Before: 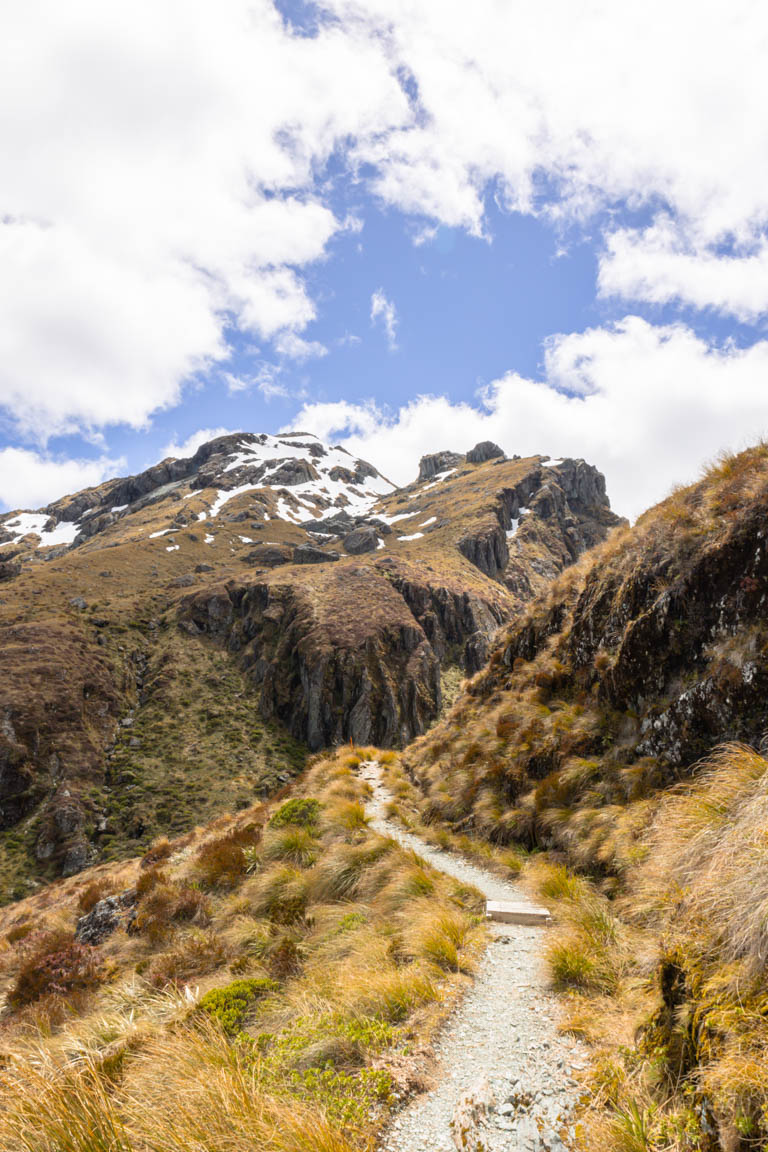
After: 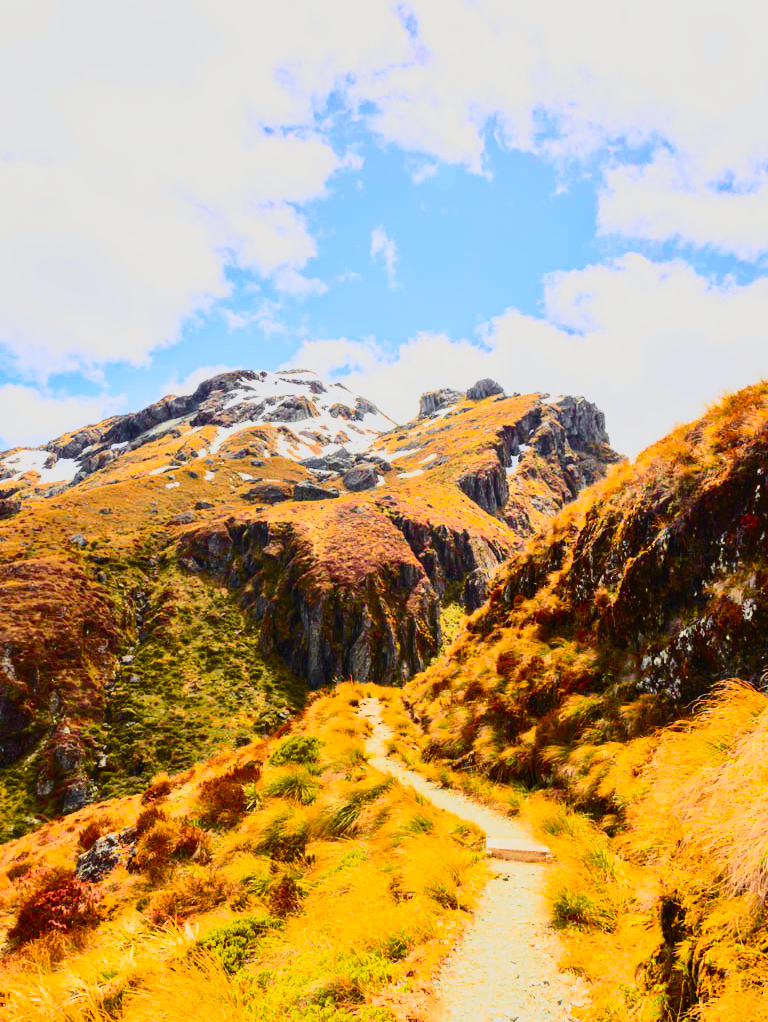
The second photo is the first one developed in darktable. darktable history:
color balance rgb: shadows lift › chroma 3.214%, shadows lift › hue 282.06°, perceptual saturation grading › global saturation 36.337%, perceptual saturation grading › shadows 34.649%, global vibrance 20%
exposure: exposure 0.203 EV, compensate highlight preservation false
tone curve: curves: ch0 [(0, 0.017) (0.239, 0.277) (0.508, 0.593) (0.826, 0.855) (1, 0.945)]; ch1 [(0, 0) (0.401, 0.42) (0.442, 0.47) (0.492, 0.498) (0.511, 0.504) (0.555, 0.586) (0.681, 0.739) (1, 1)]; ch2 [(0, 0) (0.411, 0.433) (0.5, 0.504) (0.545, 0.574) (1, 1)], color space Lab, independent channels, preserve colors none
shadows and highlights: shadows -20.28, white point adjustment -2.09, highlights -35.21
crop and rotate: top 5.511%, bottom 5.71%
contrast brightness saturation: contrast 0.406, brightness 0.11, saturation 0.207
